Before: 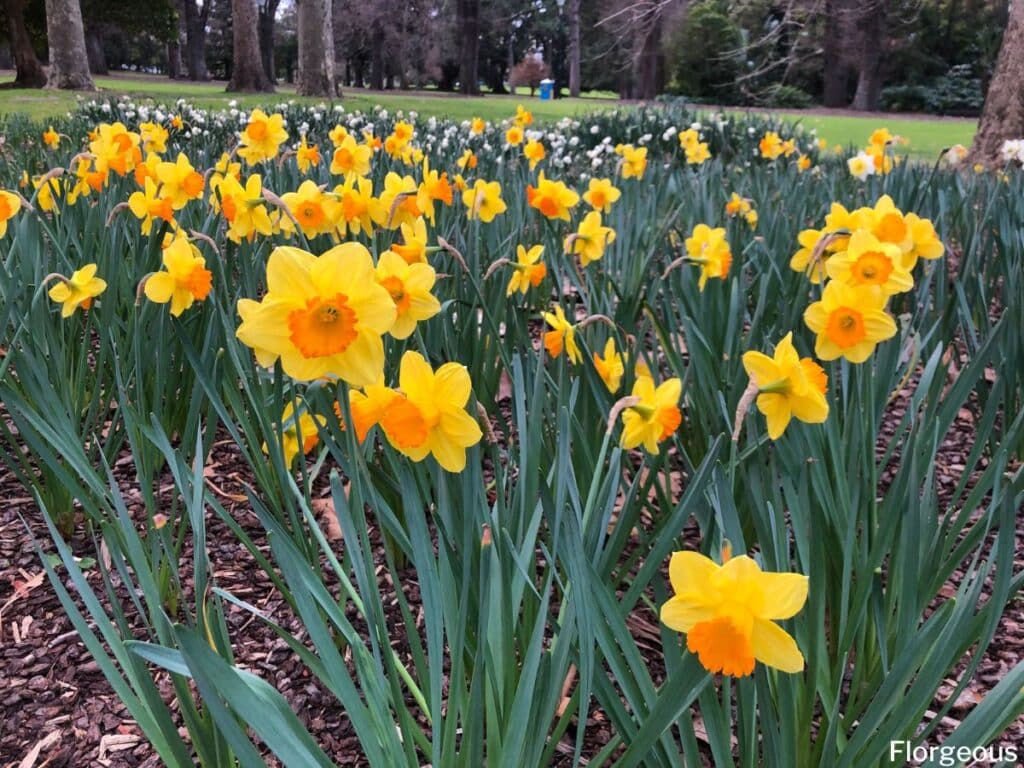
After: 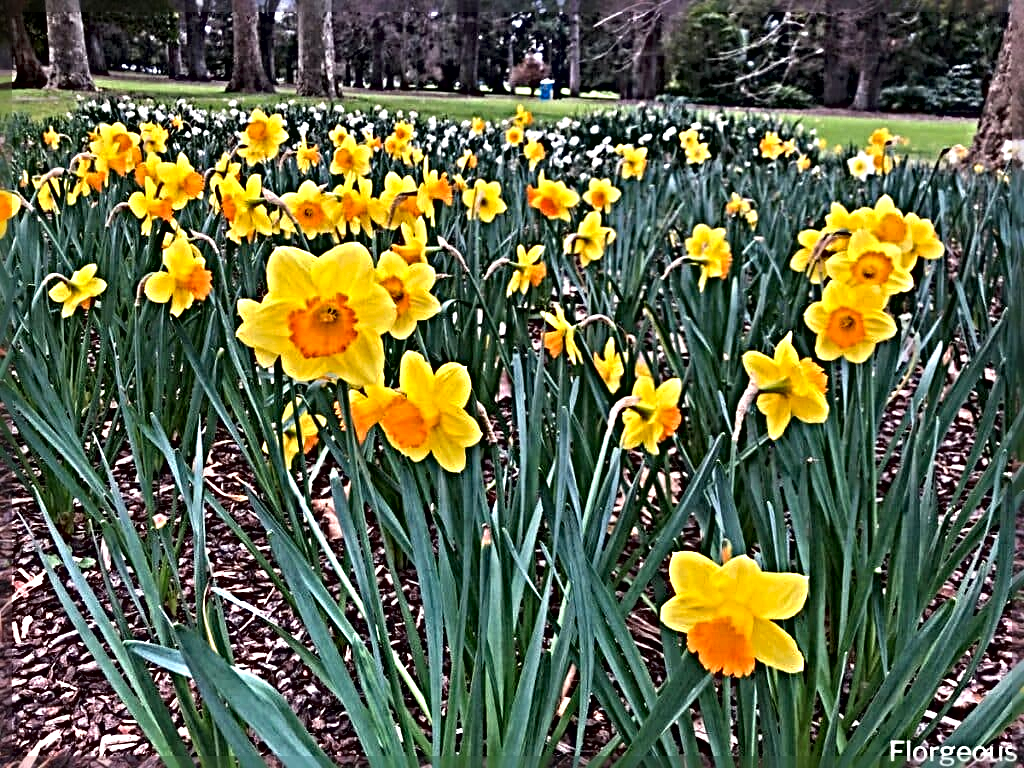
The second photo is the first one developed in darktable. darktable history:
sharpen: radius 6.274, amount 1.803, threshold 0.246
contrast brightness saturation: saturation 0.125
